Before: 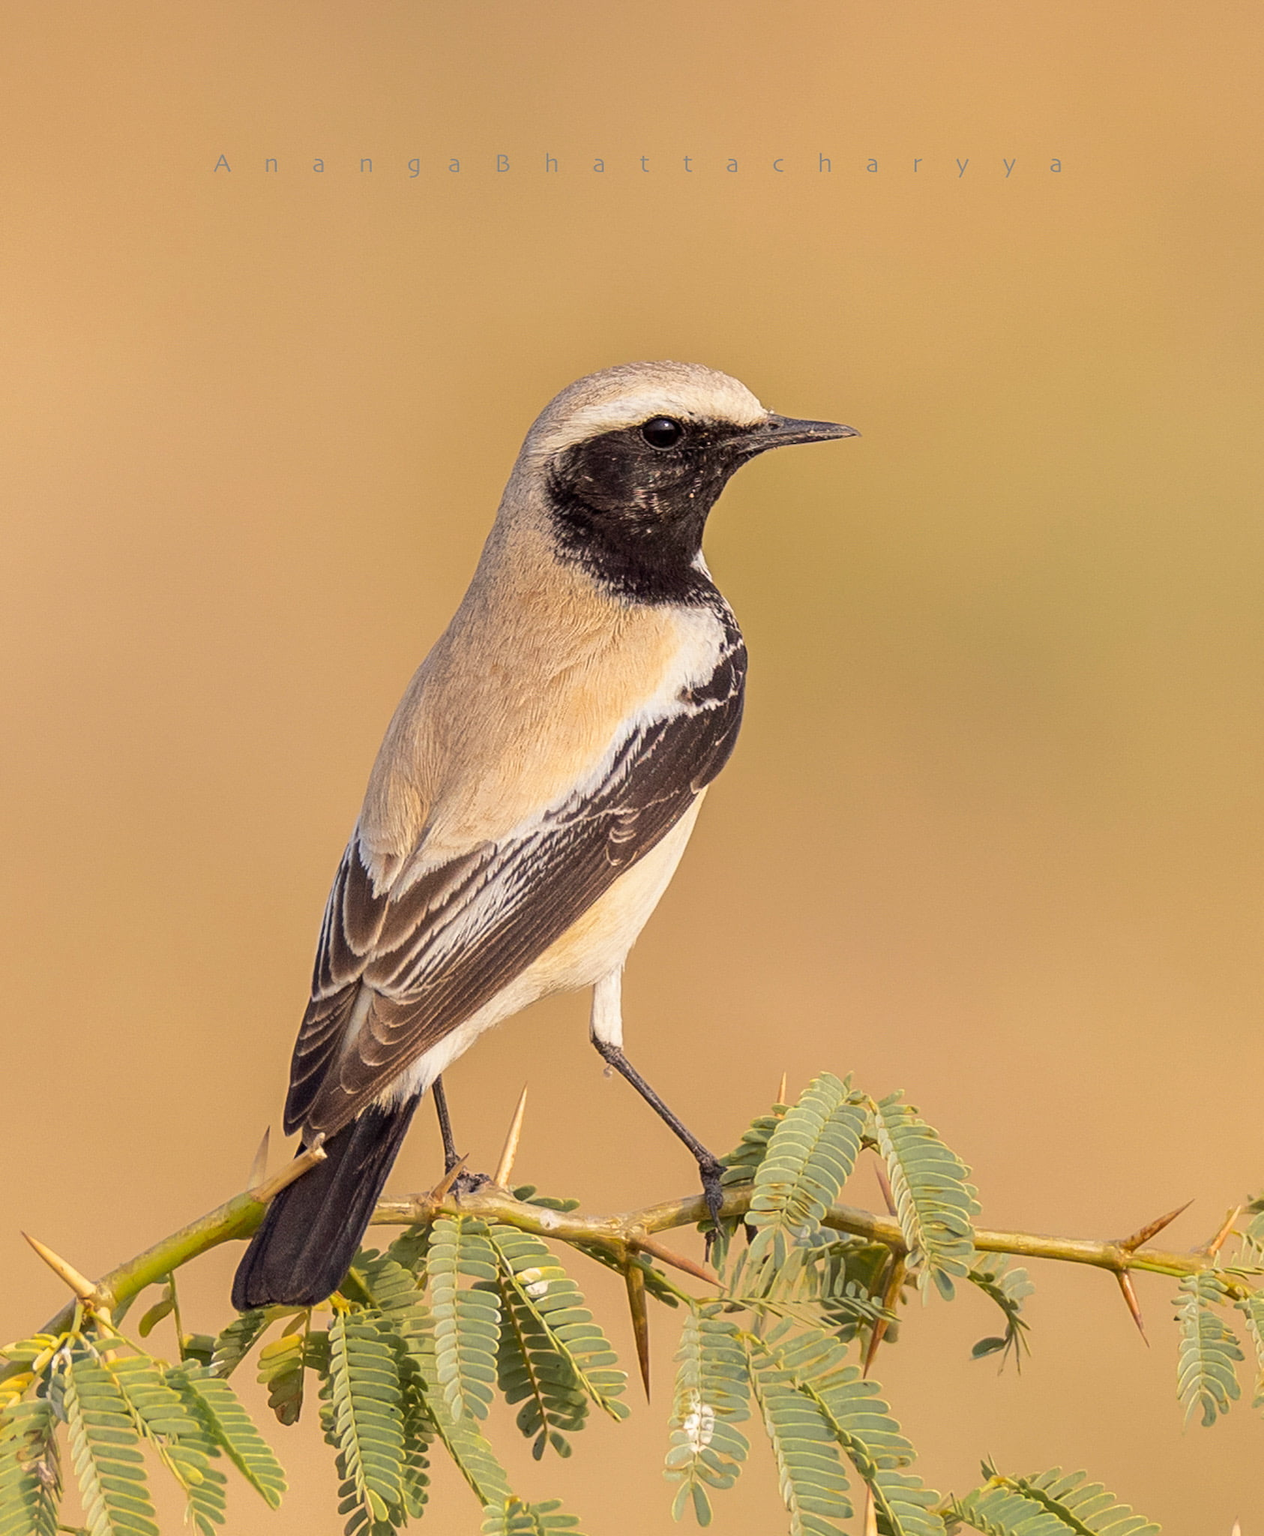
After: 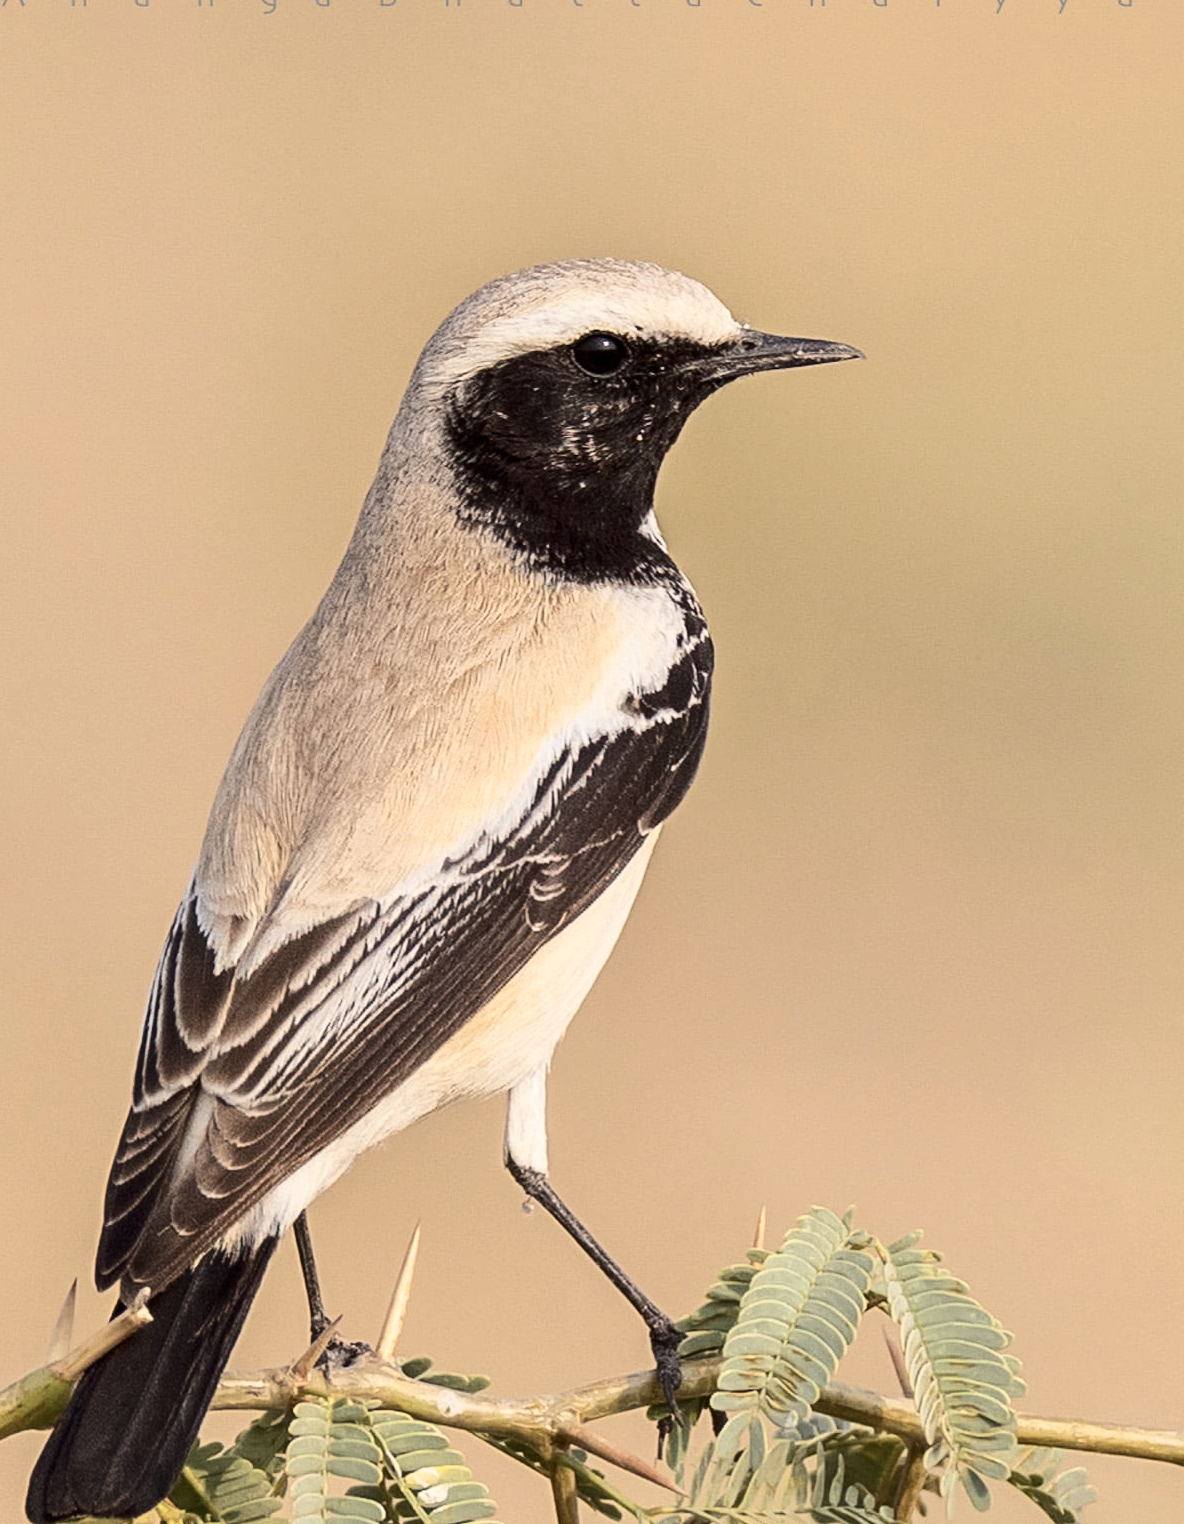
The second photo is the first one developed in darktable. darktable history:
crop and rotate: left 16.792%, top 10.923%, right 12.97%, bottom 14.644%
contrast brightness saturation: contrast 0.251, saturation -0.312
